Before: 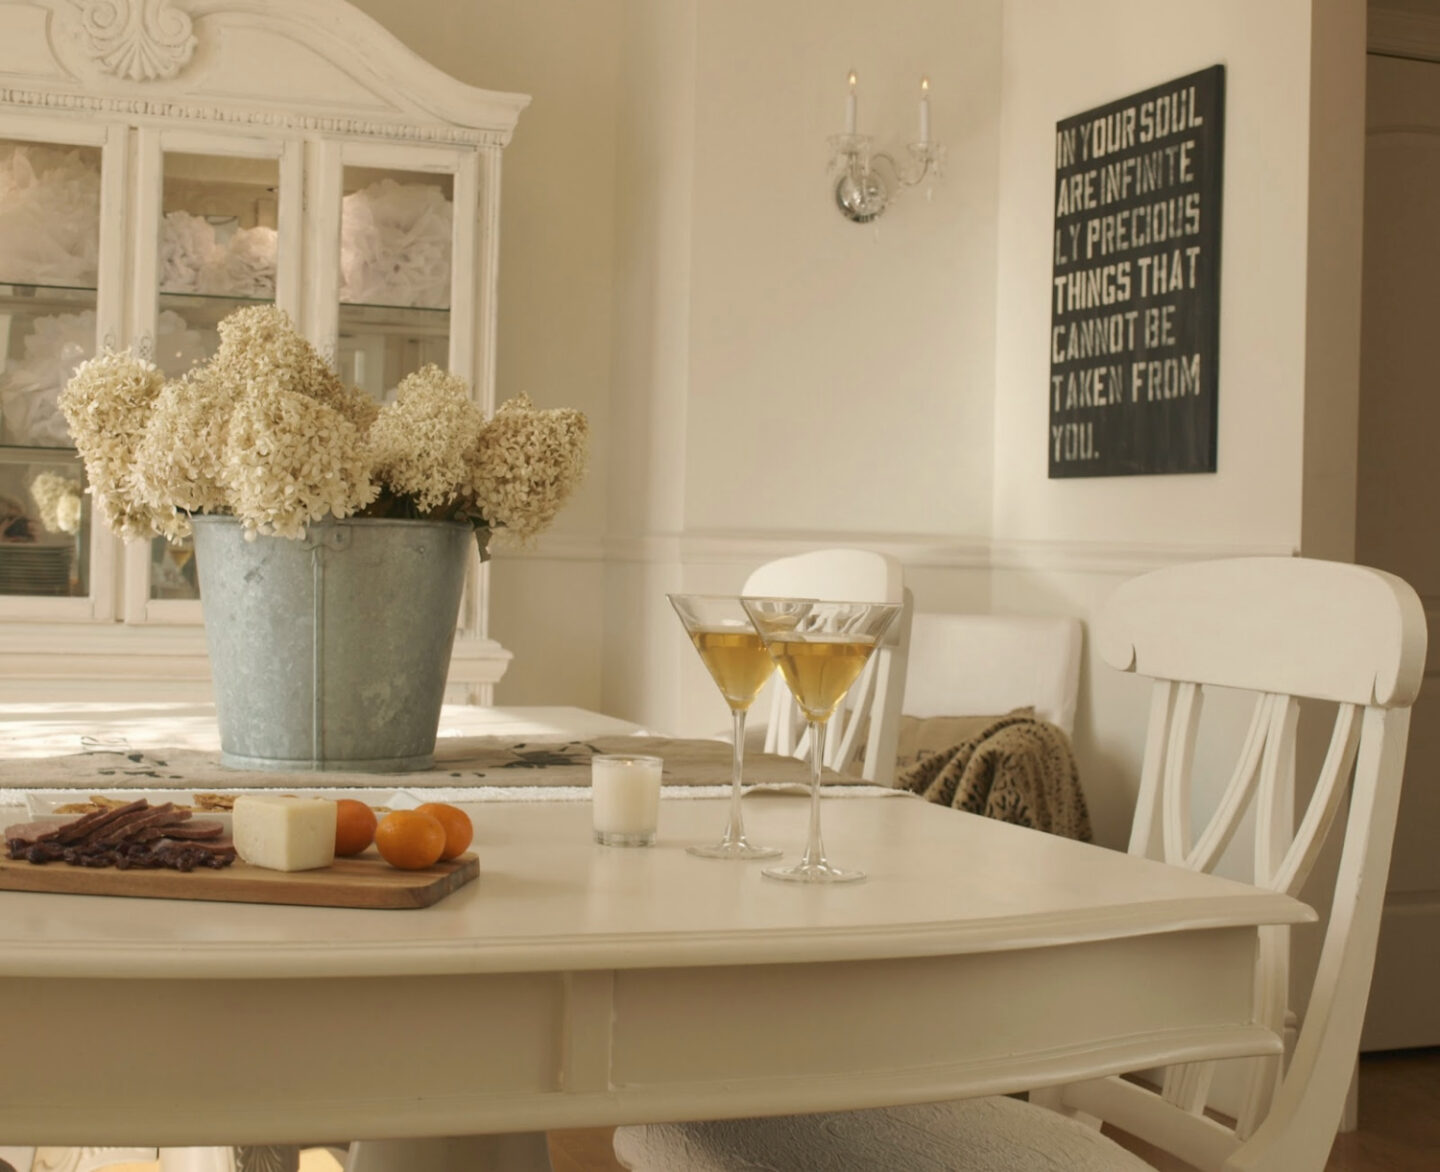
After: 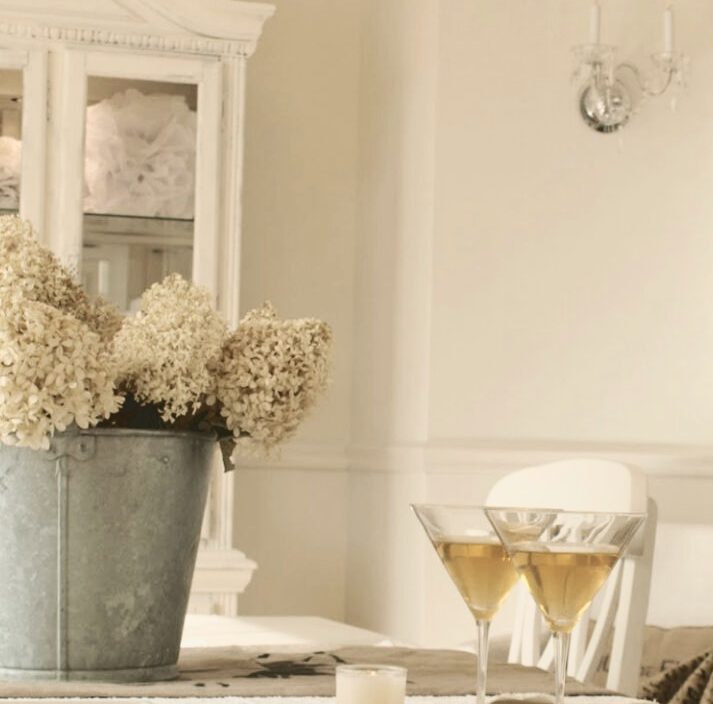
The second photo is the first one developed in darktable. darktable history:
exposure: exposure -0.598 EV, compensate exposure bias true, compensate highlight preservation false
crop: left 17.815%, top 7.681%, right 32.65%, bottom 32.181%
tone curve: curves: ch0 [(0, 0) (0.003, 0.037) (0.011, 0.061) (0.025, 0.104) (0.044, 0.145) (0.069, 0.145) (0.1, 0.127) (0.136, 0.175) (0.177, 0.207) (0.224, 0.252) (0.277, 0.341) (0.335, 0.446) (0.399, 0.554) (0.468, 0.658) (0.543, 0.757) (0.623, 0.843) (0.709, 0.919) (0.801, 0.958) (0.898, 0.975) (1, 1)], color space Lab, independent channels, preserve colors none
